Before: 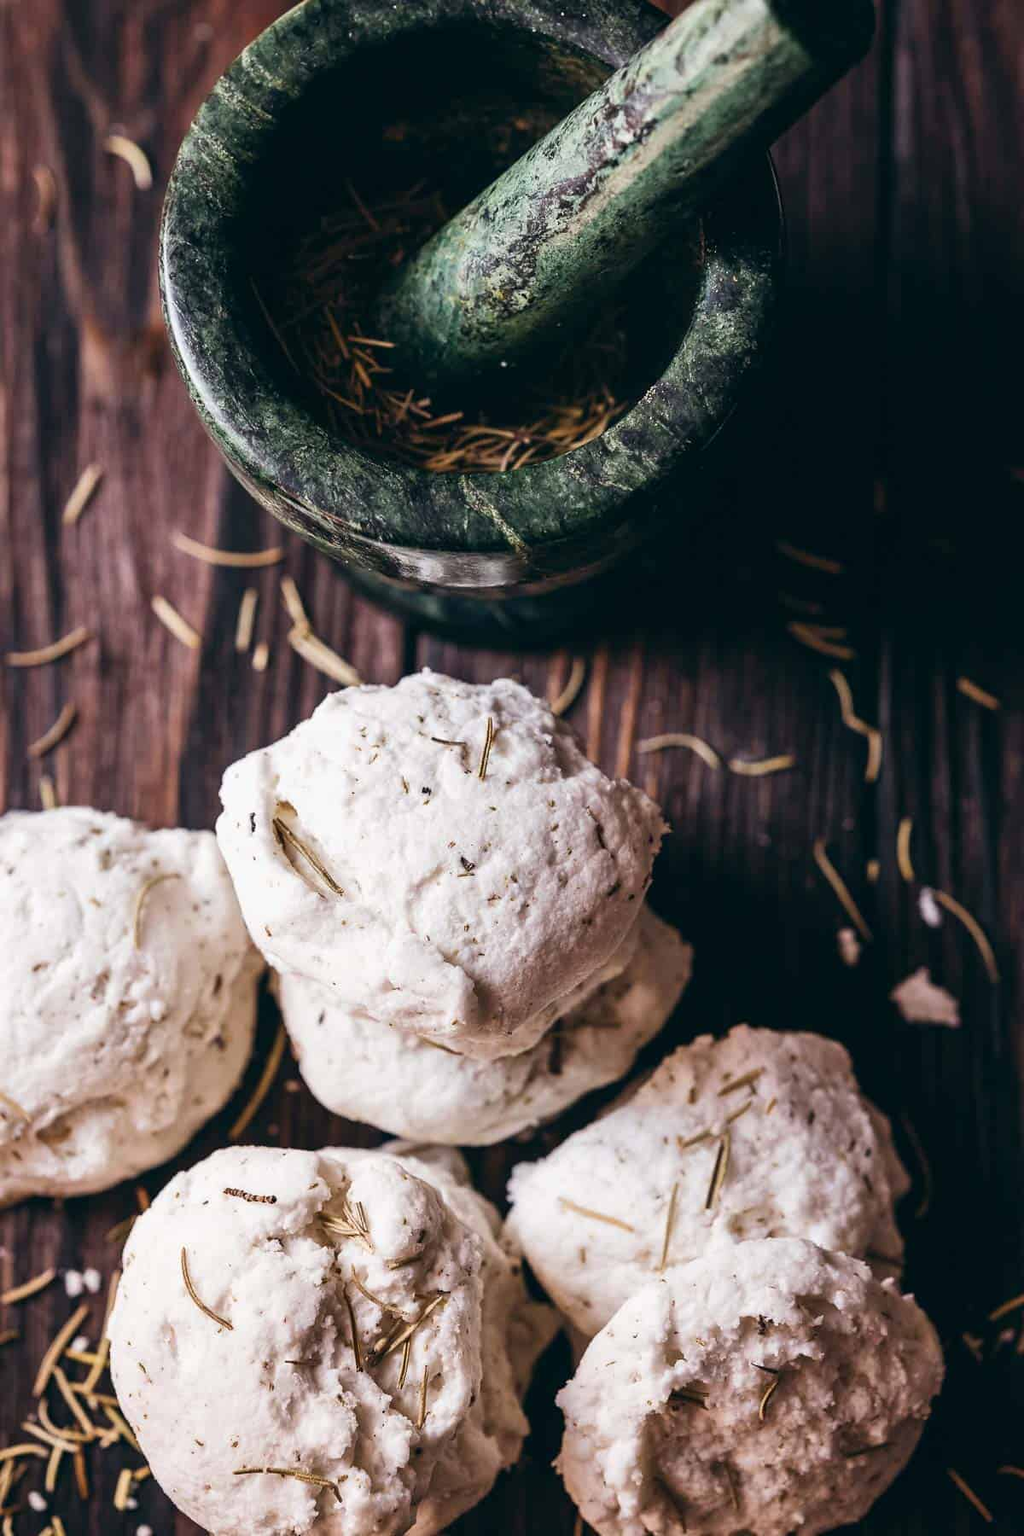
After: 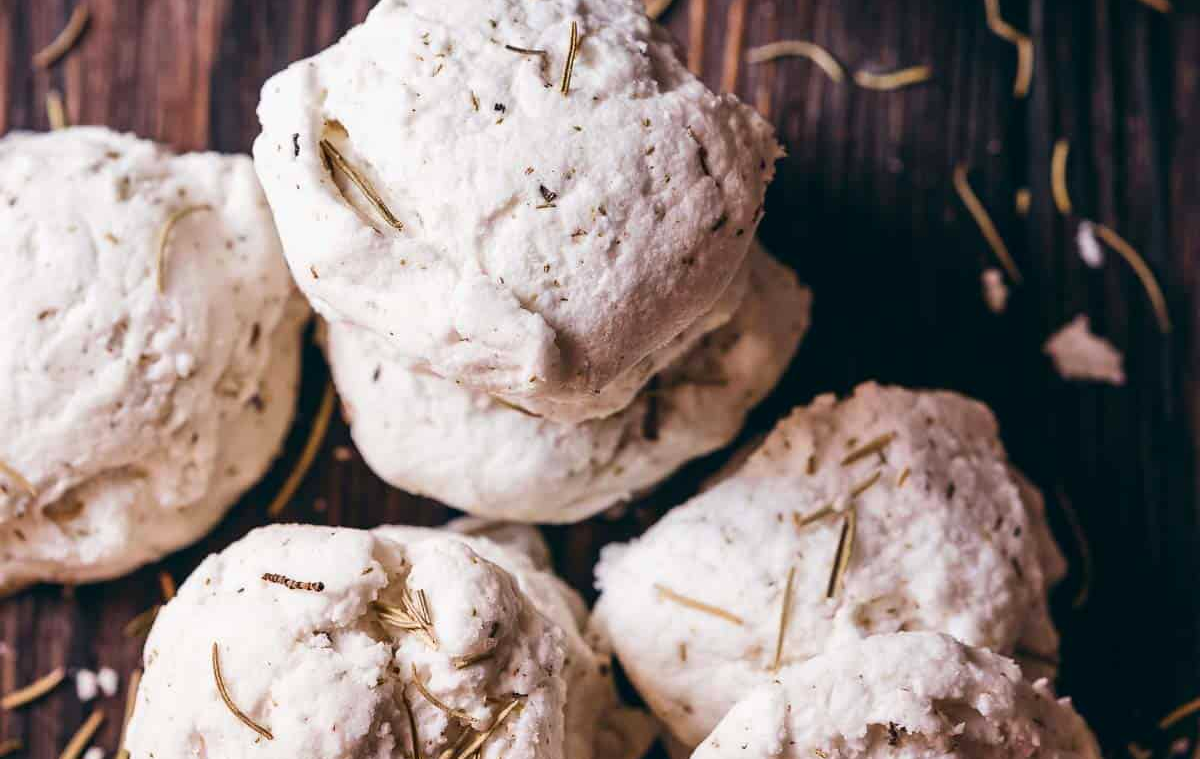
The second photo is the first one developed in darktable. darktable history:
contrast brightness saturation: saturation 0.13
crop: top 45.551%, bottom 12.262%
